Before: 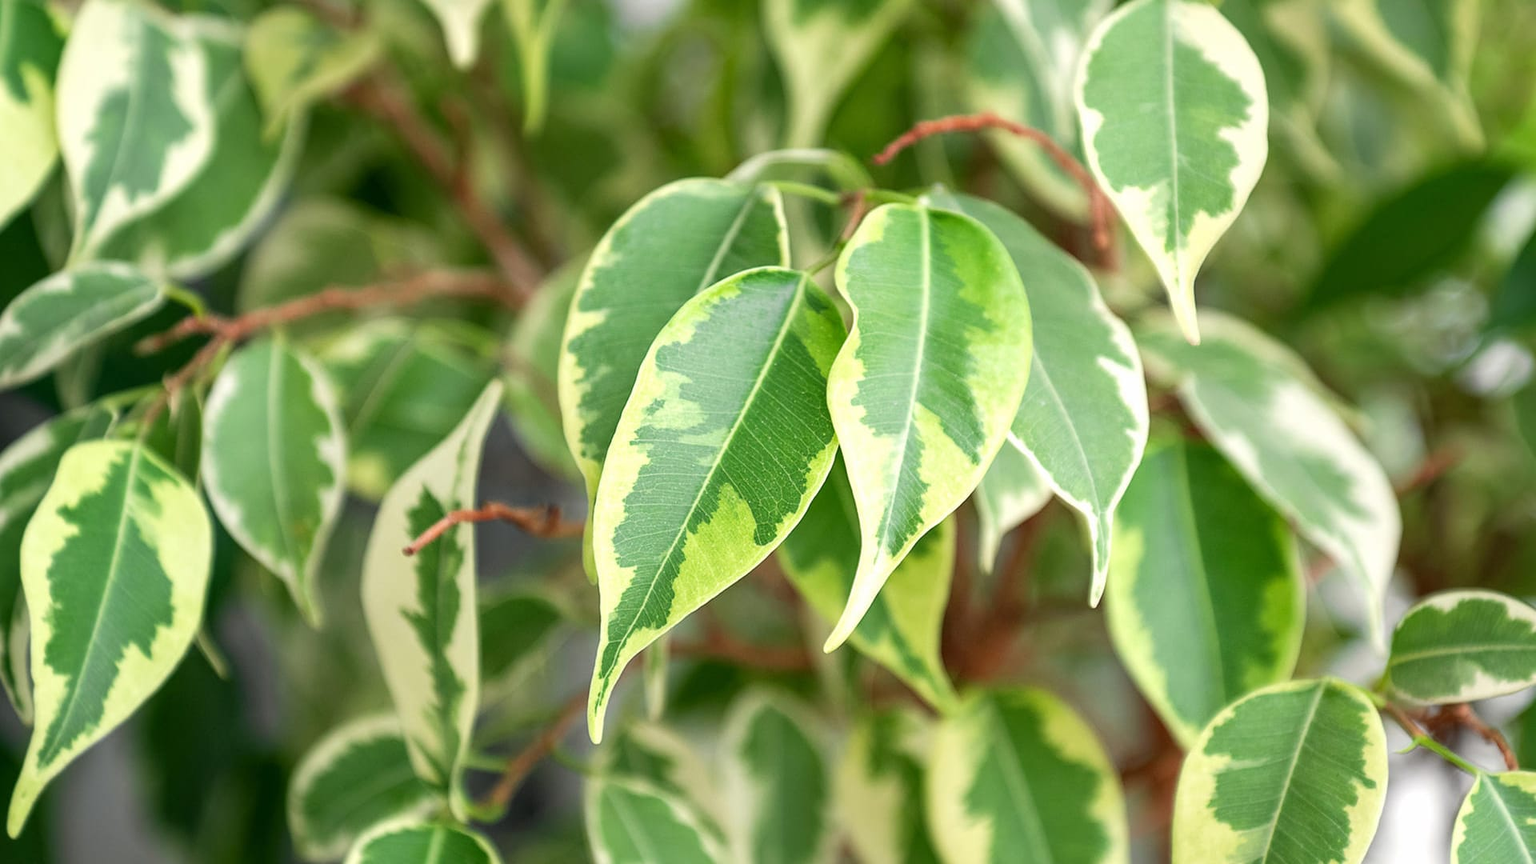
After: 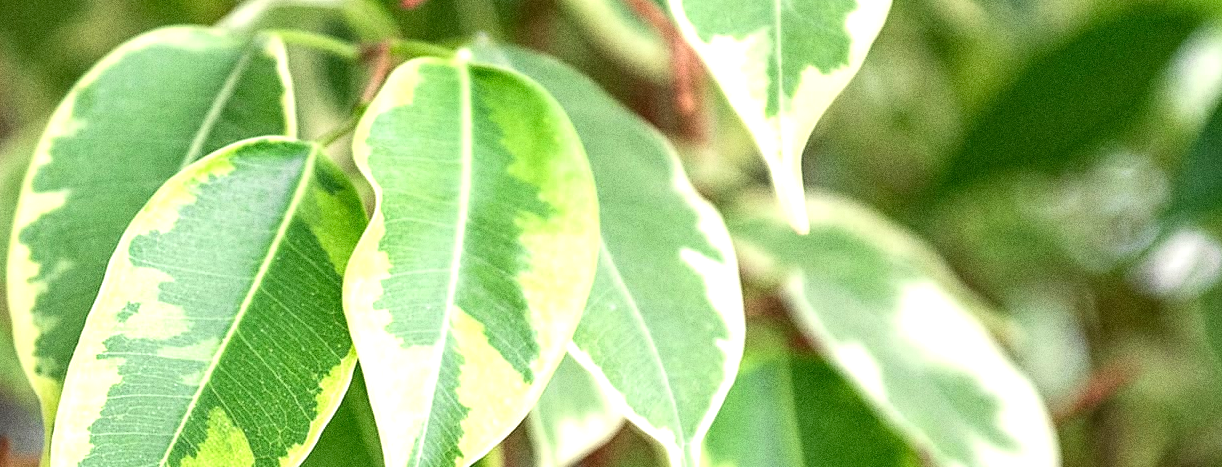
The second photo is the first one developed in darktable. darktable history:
crop: left 36.005%, top 18.293%, right 0.31%, bottom 38.444%
grain: coarseness 0.09 ISO, strength 40%
exposure: black level correction 0, exposure 0.5 EV, compensate exposure bias true, compensate highlight preservation false
local contrast: highlights 100%, shadows 100%, detail 131%, midtone range 0.2
